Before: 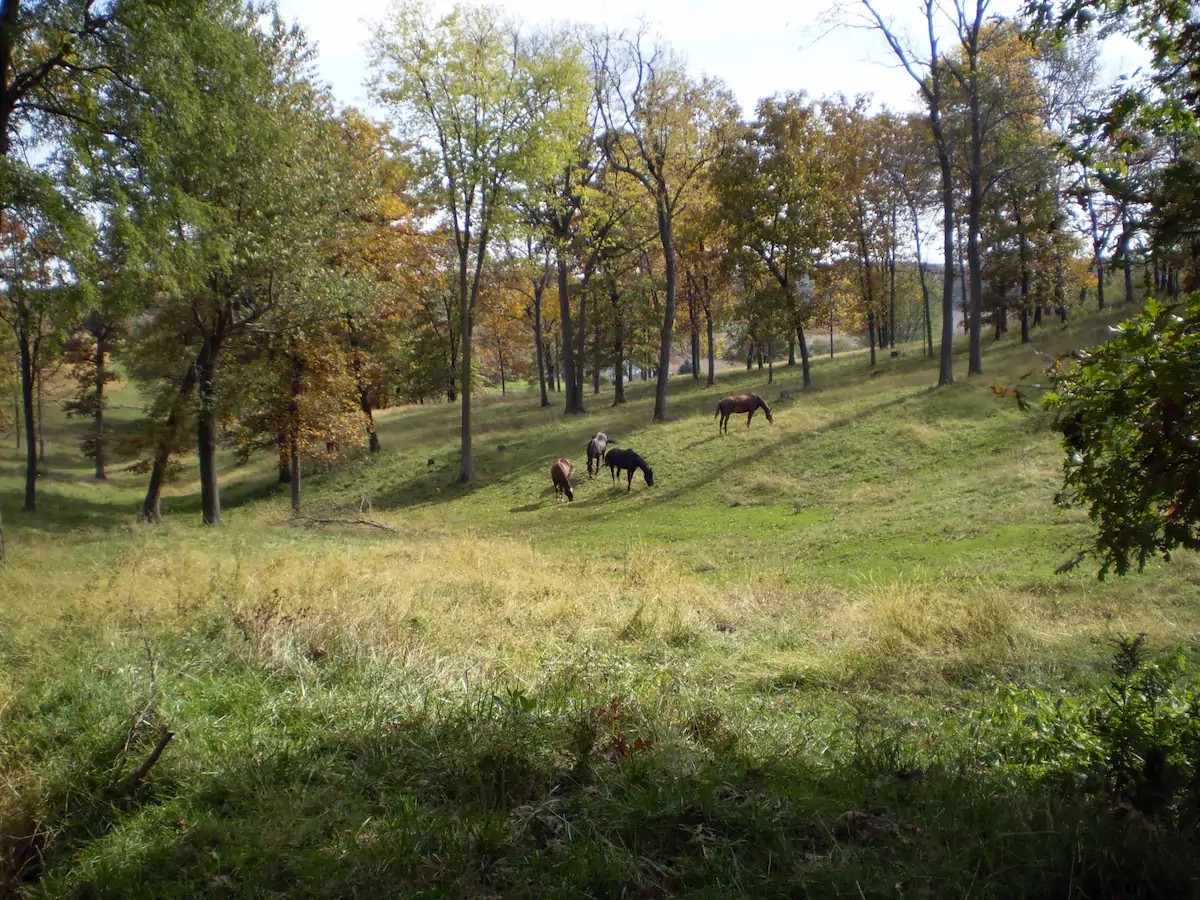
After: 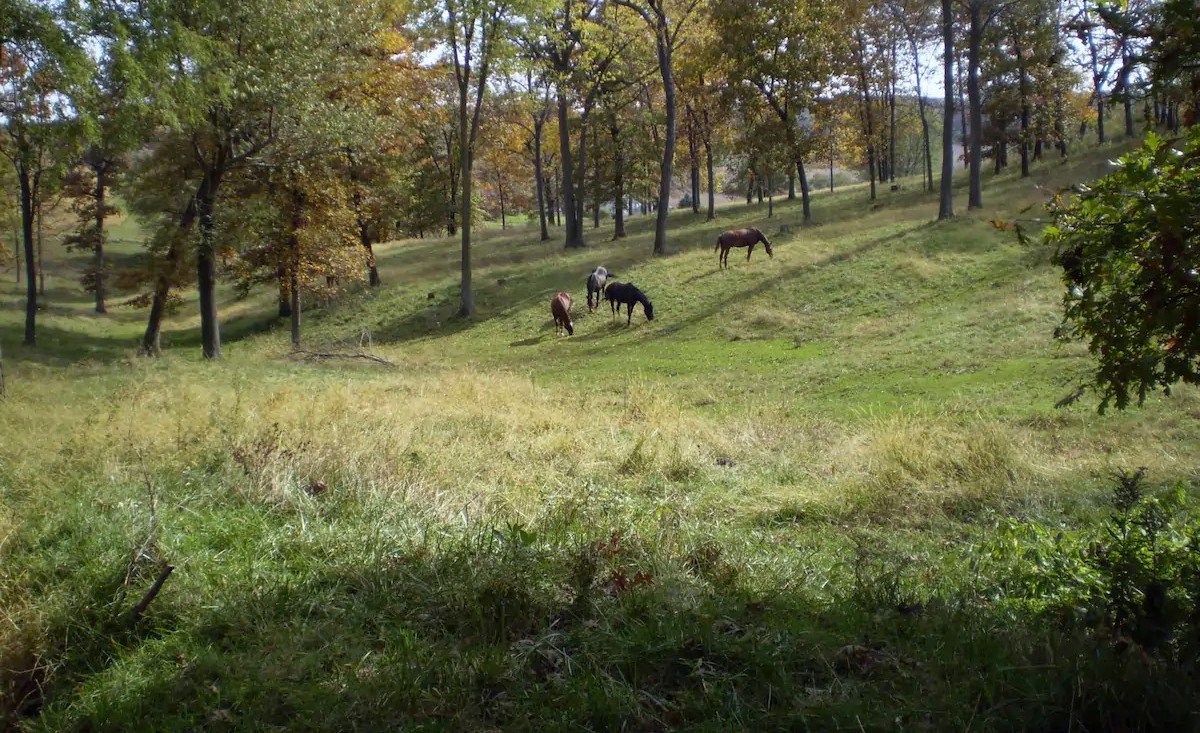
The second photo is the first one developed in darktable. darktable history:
white balance: red 0.967, blue 1.049
crop and rotate: top 18.507%
color balance: on, module defaults
